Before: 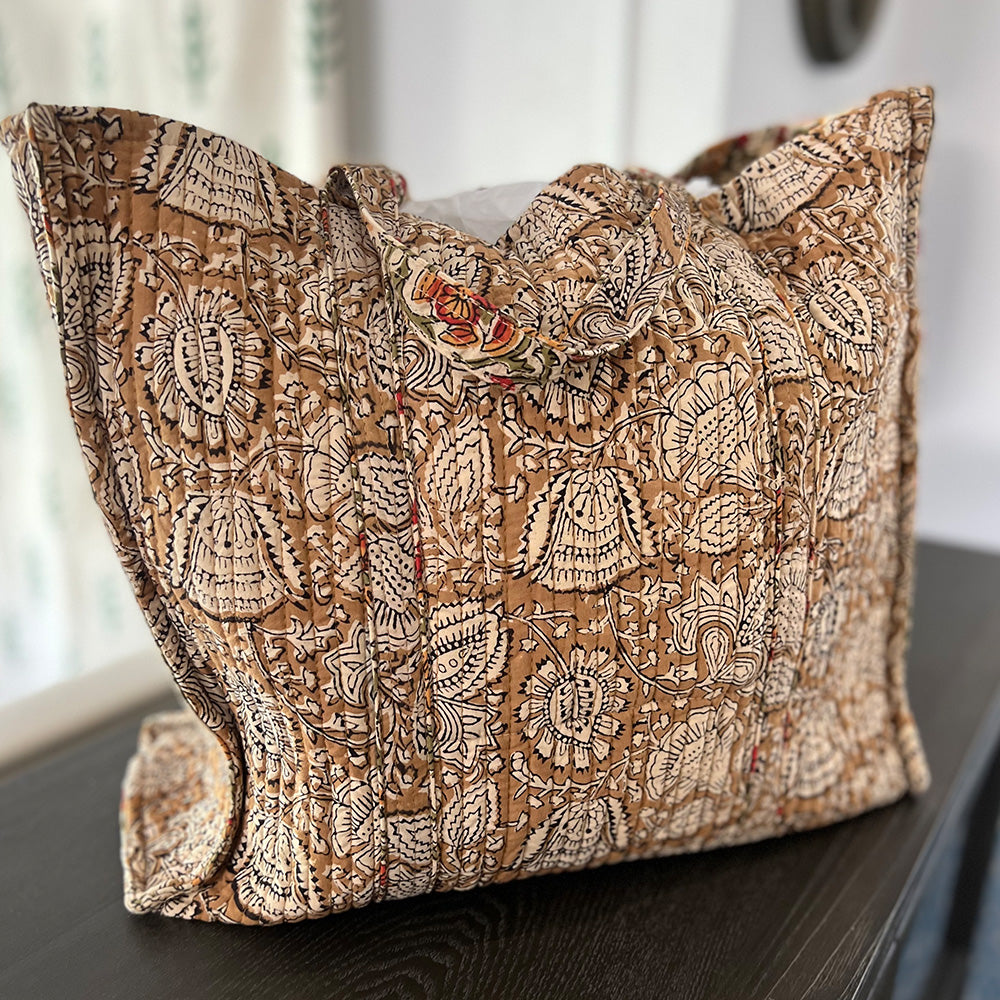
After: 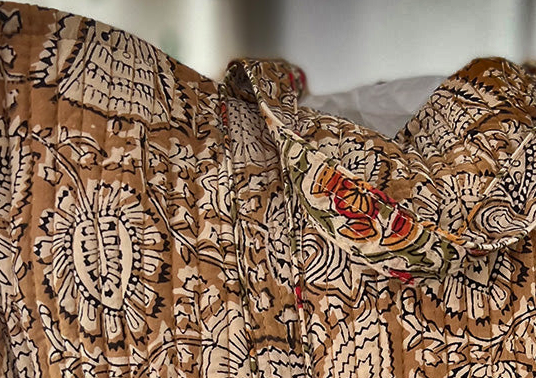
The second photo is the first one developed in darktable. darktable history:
crop: left 10.121%, top 10.631%, right 36.218%, bottom 51.526%
shadows and highlights: radius 123.98, shadows 100, white point adjustment -3, highlights -100, highlights color adjustment 89.84%, soften with gaussian
